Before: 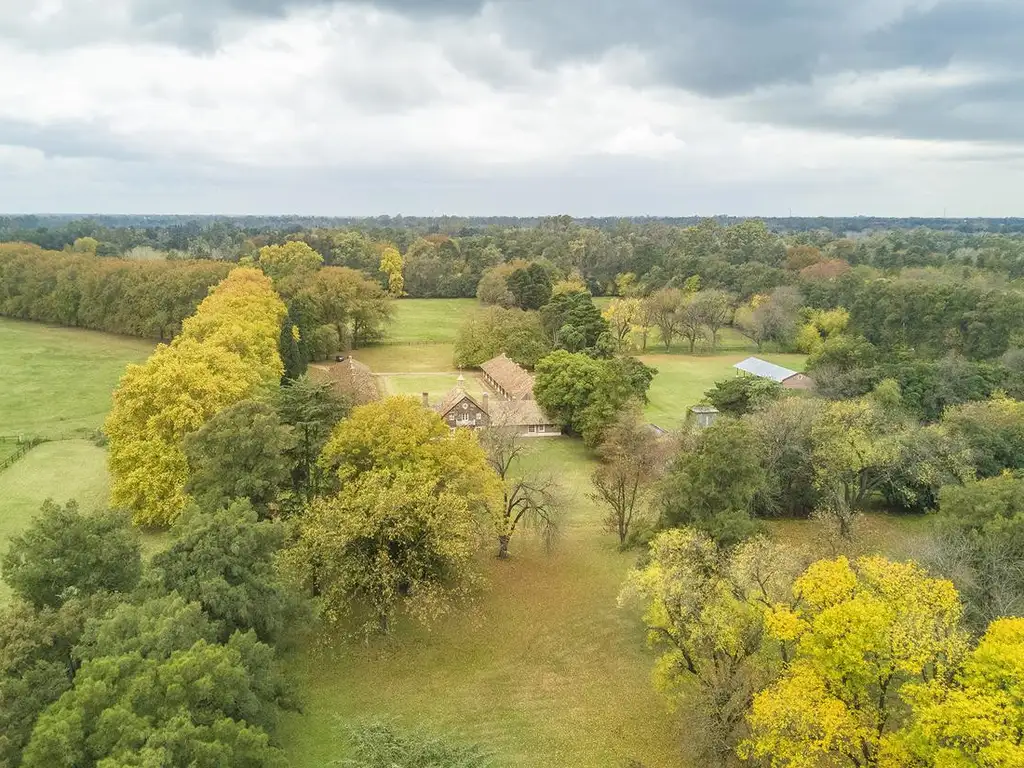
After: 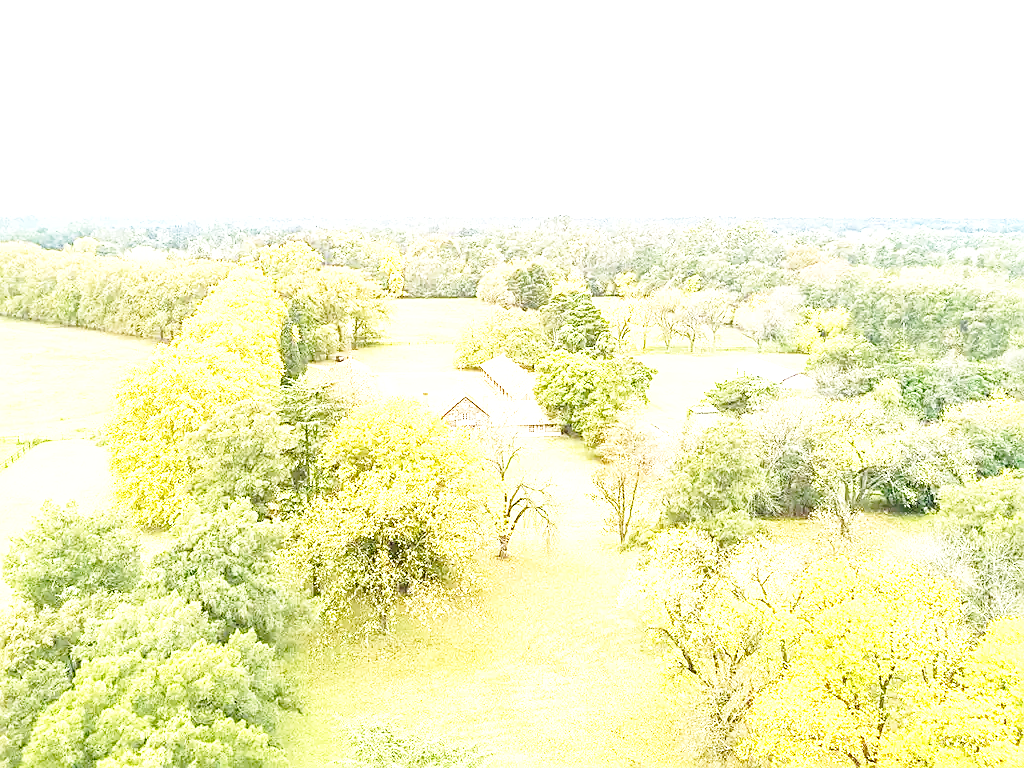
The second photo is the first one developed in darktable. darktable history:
base curve: curves: ch0 [(0, 0) (0.032, 0.037) (0.105, 0.228) (0.435, 0.76) (0.856, 0.983) (1, 1)], preserve colors none
shadows and highlights: shadows 25, highlights -25
sharpen: on, module defaults
exposure: black level correction 0, exposure 1.9 EV, compensate highlight preservation false
